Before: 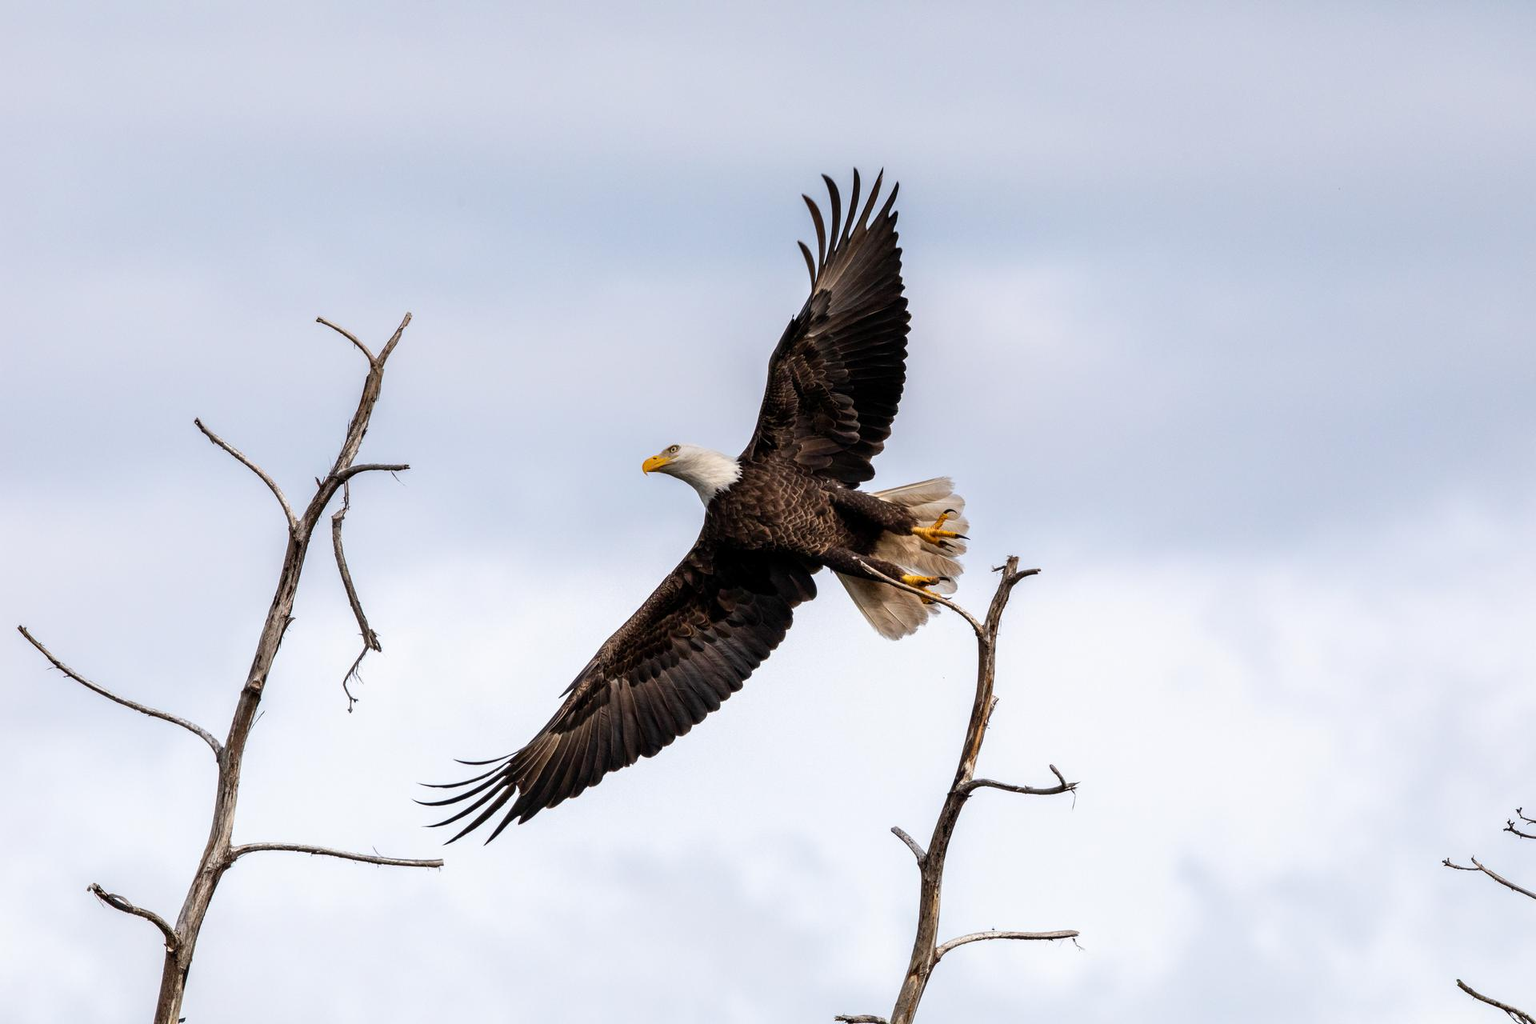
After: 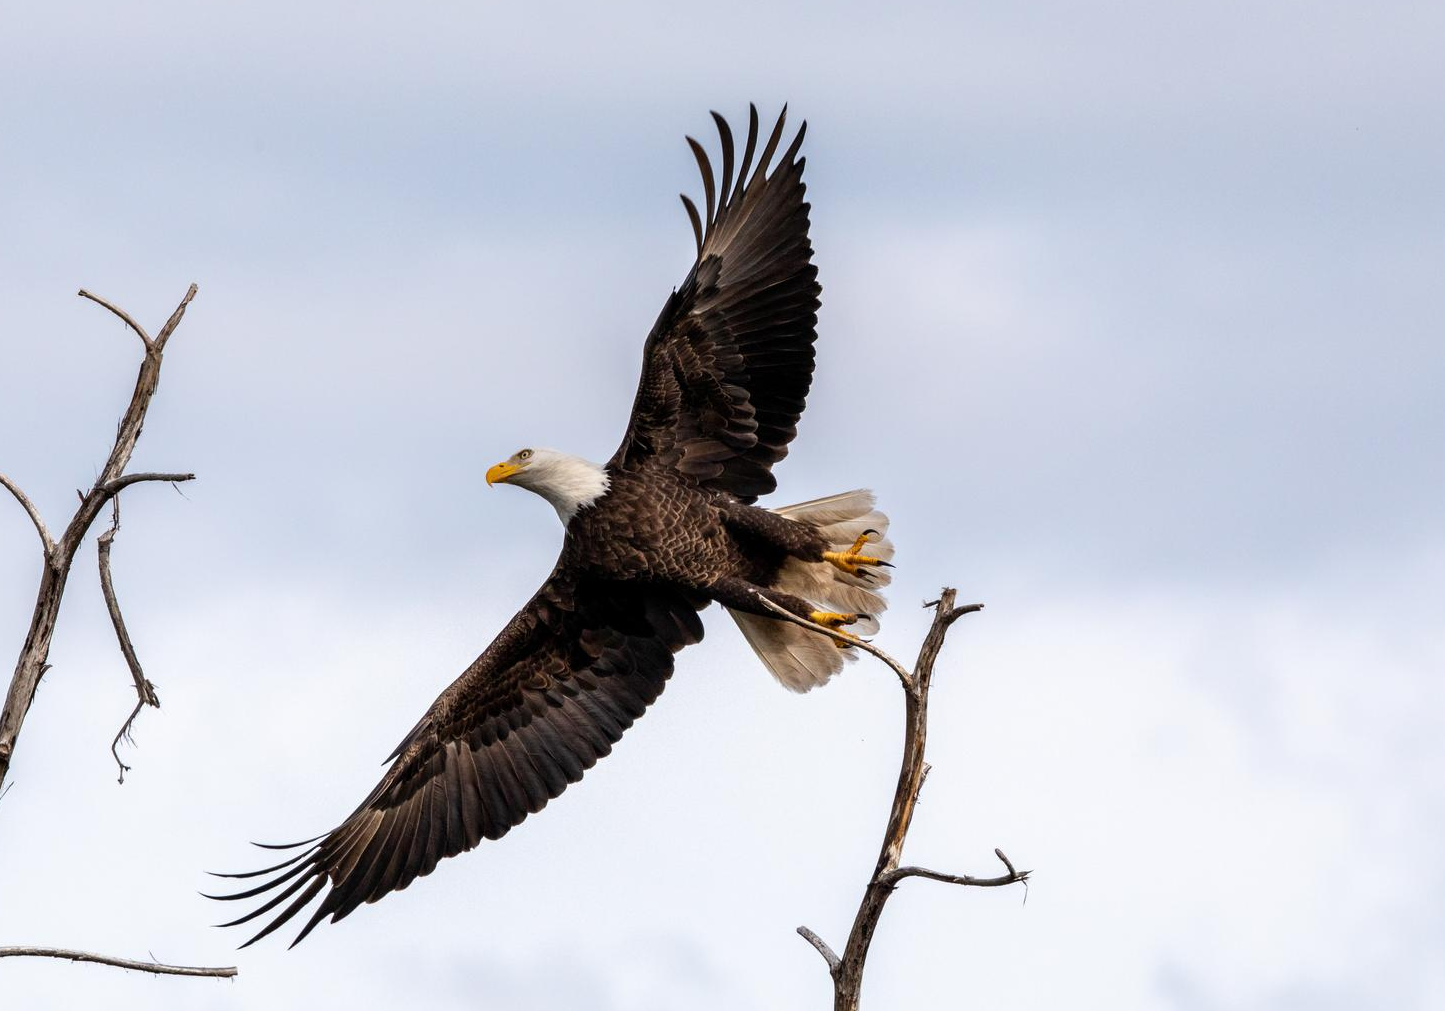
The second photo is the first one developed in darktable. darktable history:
crop: left 16.544%, top 8.434%, right 8.173%, bottom 12.518%
